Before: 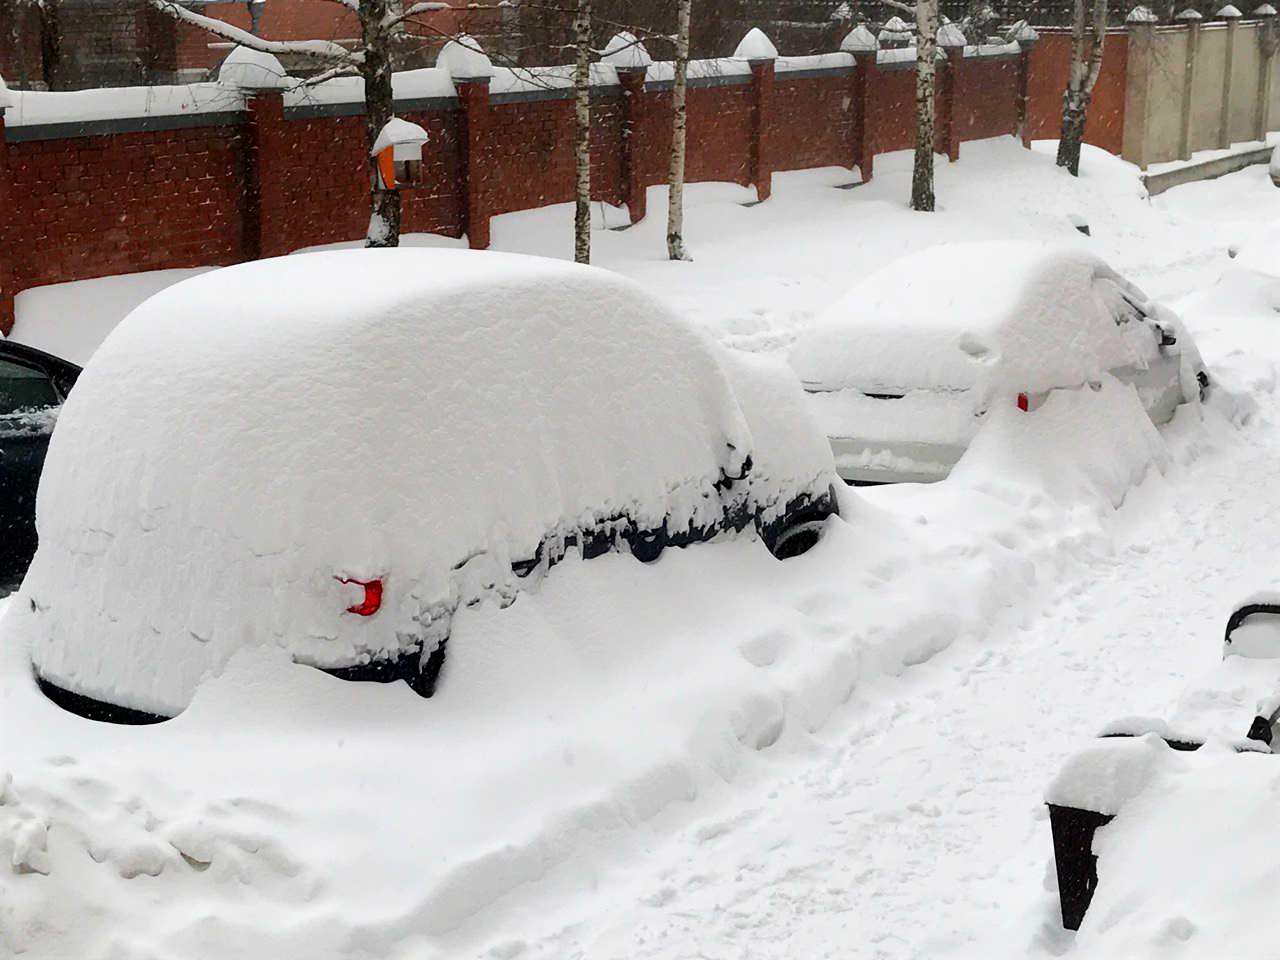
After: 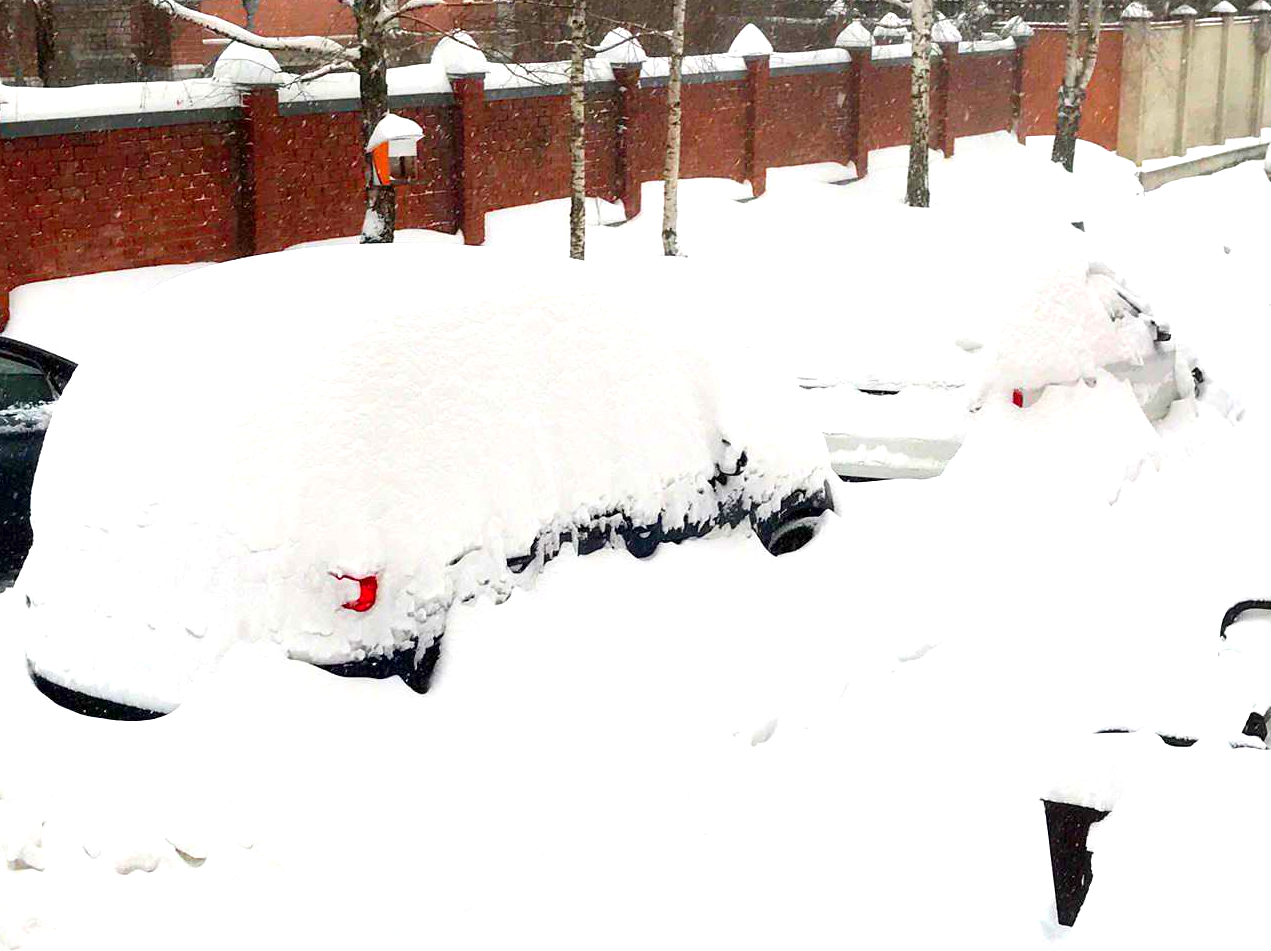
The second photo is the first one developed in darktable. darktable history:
crop: left 0.434%, top 0.485%, right 0.244%, bottom 0.386%
exposure: exposure 0.648 EV, compensate highlight preservation false
levels: levels [0, 0.435, 0.917]
